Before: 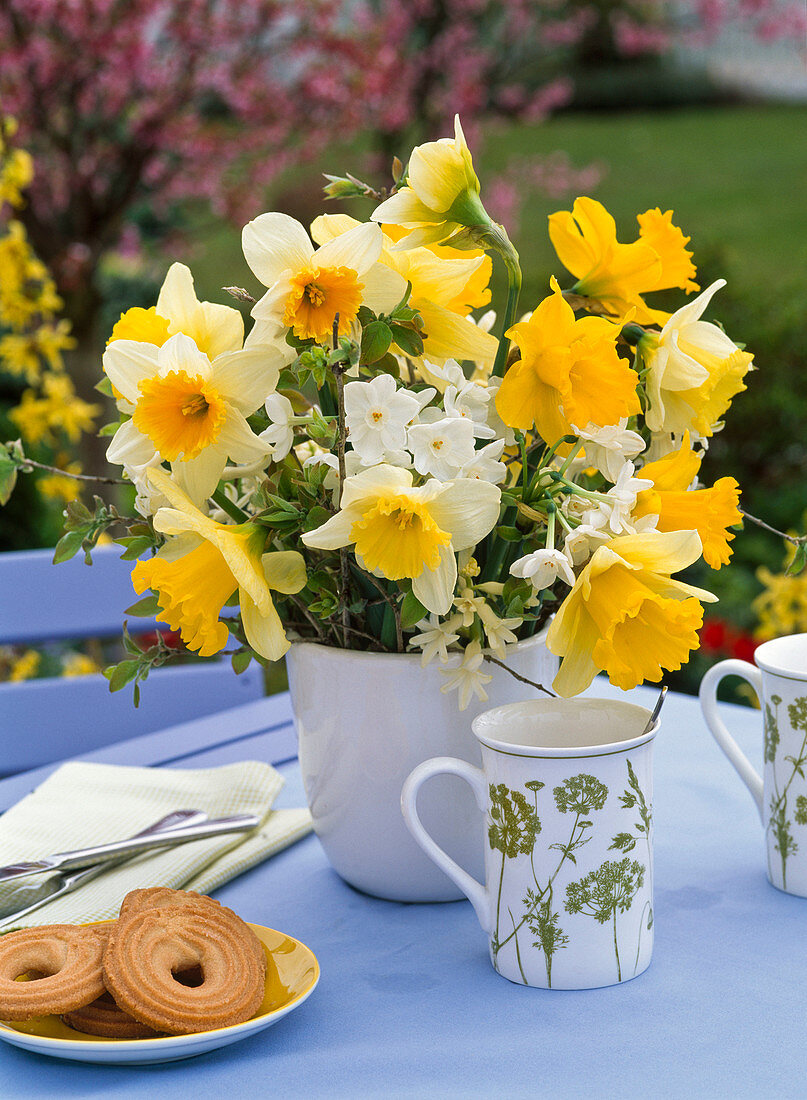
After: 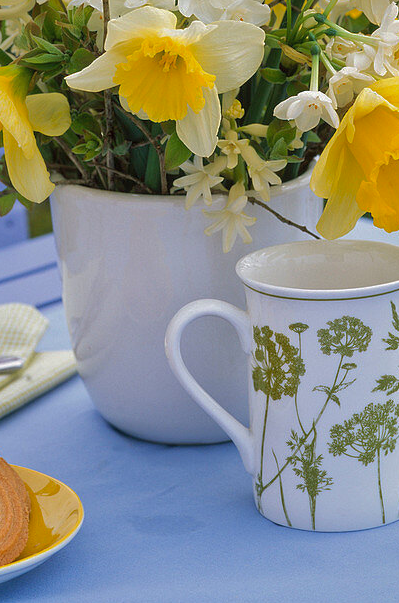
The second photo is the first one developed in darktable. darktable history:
crop: left 29.325%, top 41.651%, right 21.151%, bottom 3.486%
shadows and highlights: shadows 39.38, highlights -59.95
